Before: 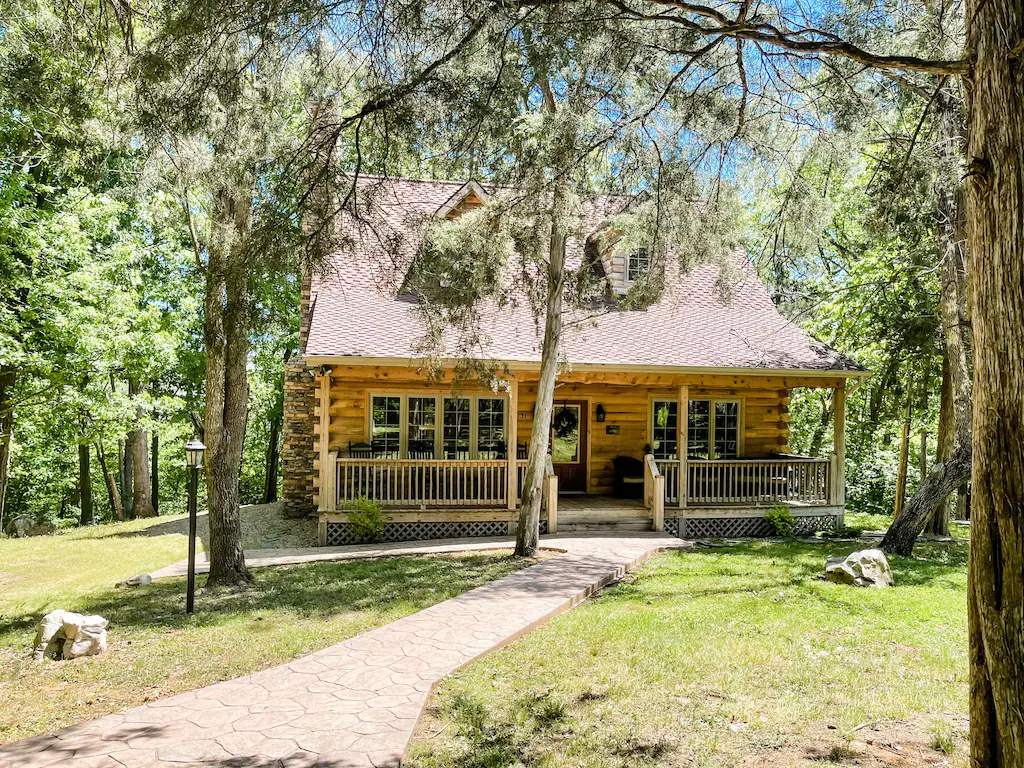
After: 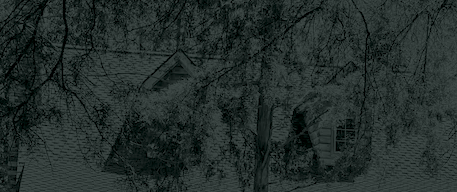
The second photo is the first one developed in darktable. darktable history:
tone equalizer: -8 EV -0.002 EV, -7 EV 0.005 EV, -6 EV -0.009 EV, -5 EV 0.011 EV, -4 EV -0.012 EV, -3 EV 0.007 EV, -2 EV -0.062 EV, -1 EV -0.293 EV, +0 EV -0.582 EV, smoothing diameter 2%, edges refinement/feathering 20, mask exposure compensation -1.57 EV, filter diffusion 5
color balance rgb: shadows lift › chroma 1%, shadows lift › hue 113°, highlights gain › chroma 0.2%, highlights gain › hue 333°, perceptual saturation grading › global saturation 20%, perceptual saturation grading › highlights -50%, perceptual saturation grading › shadows 25%, contrast -30%
shadows and highlights: shadows 0, highlights 40
crop: left 28.64%, top 16.832%, right 26.637%, bottom 58.055%
colorize: hue 90°, saturation 19%, lightness 1.59%, version 1
